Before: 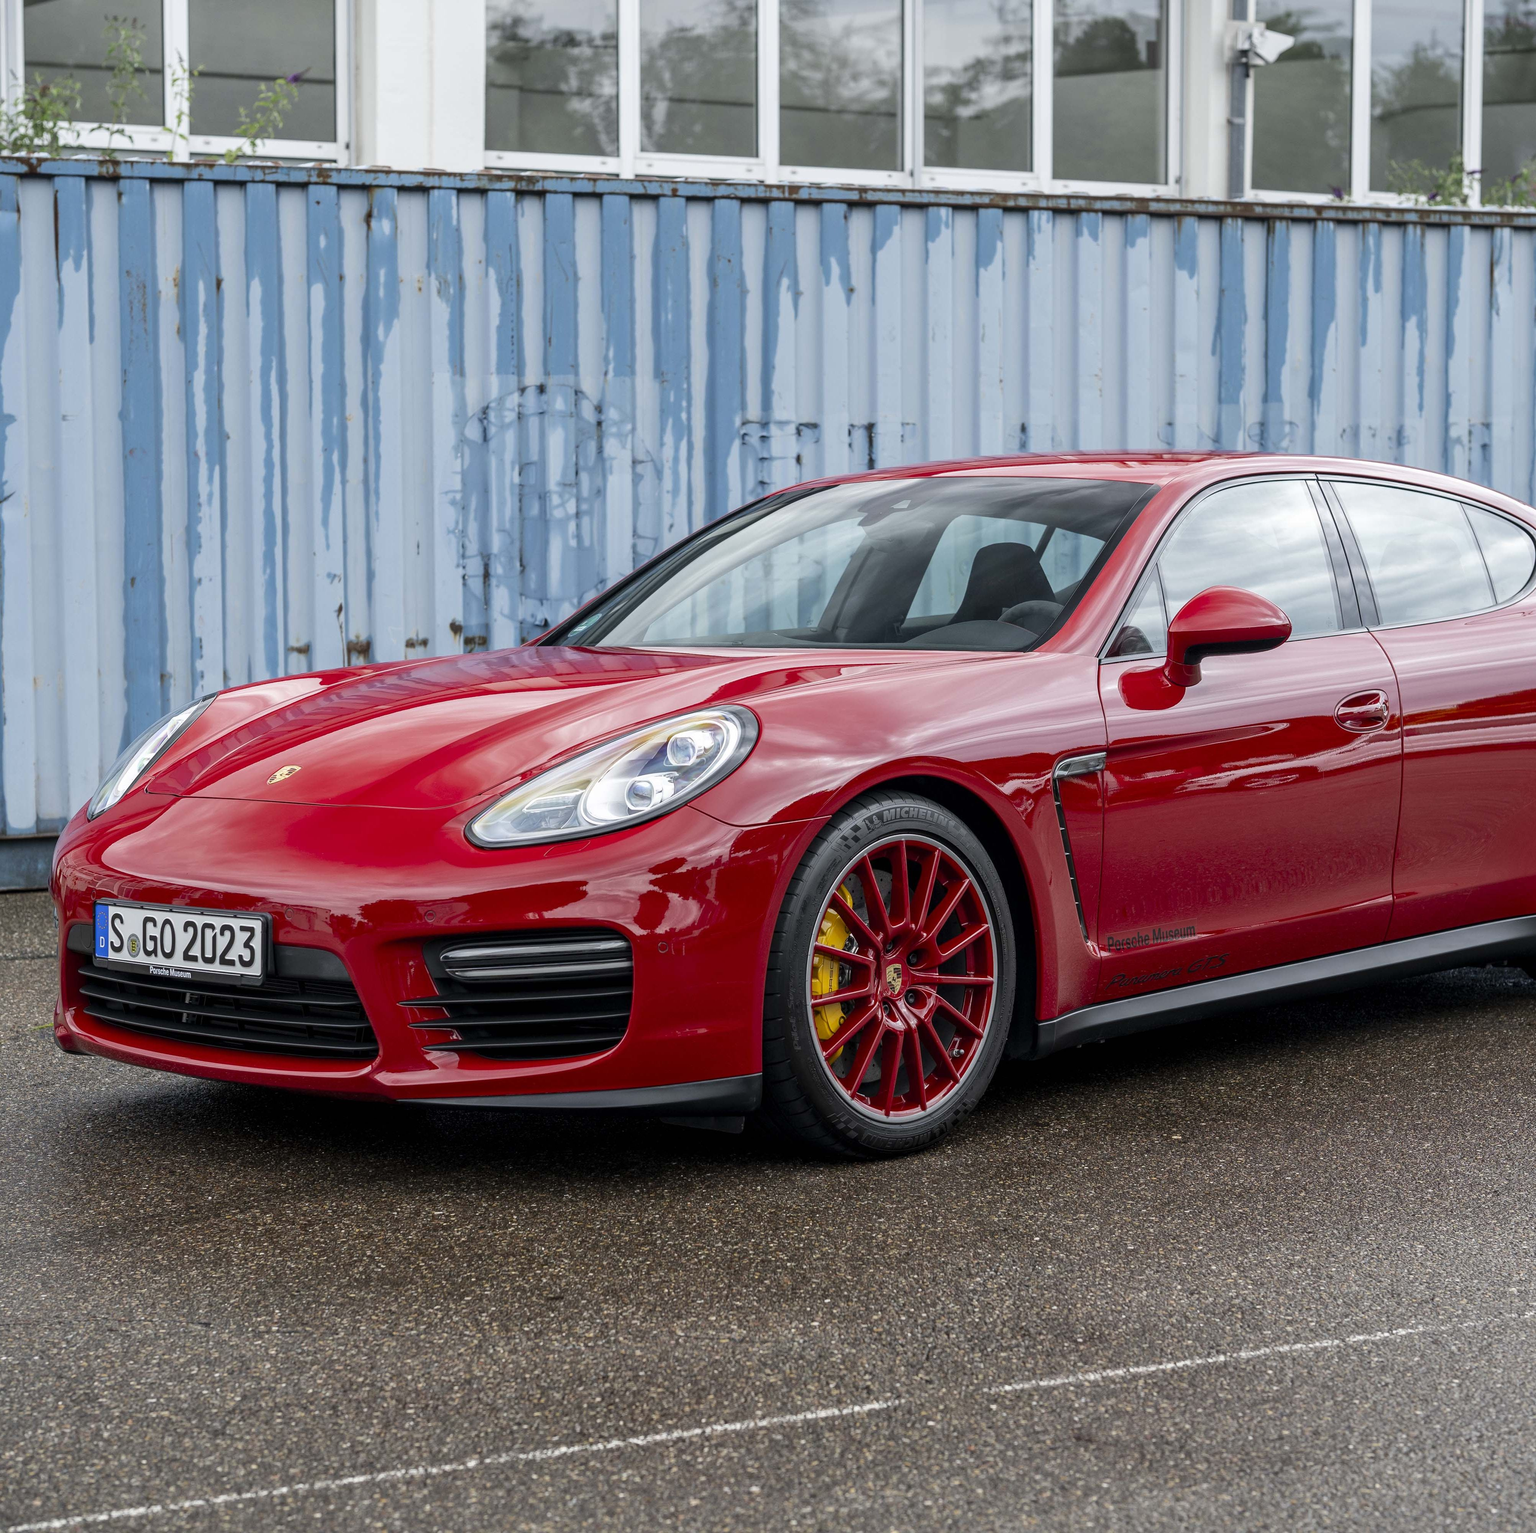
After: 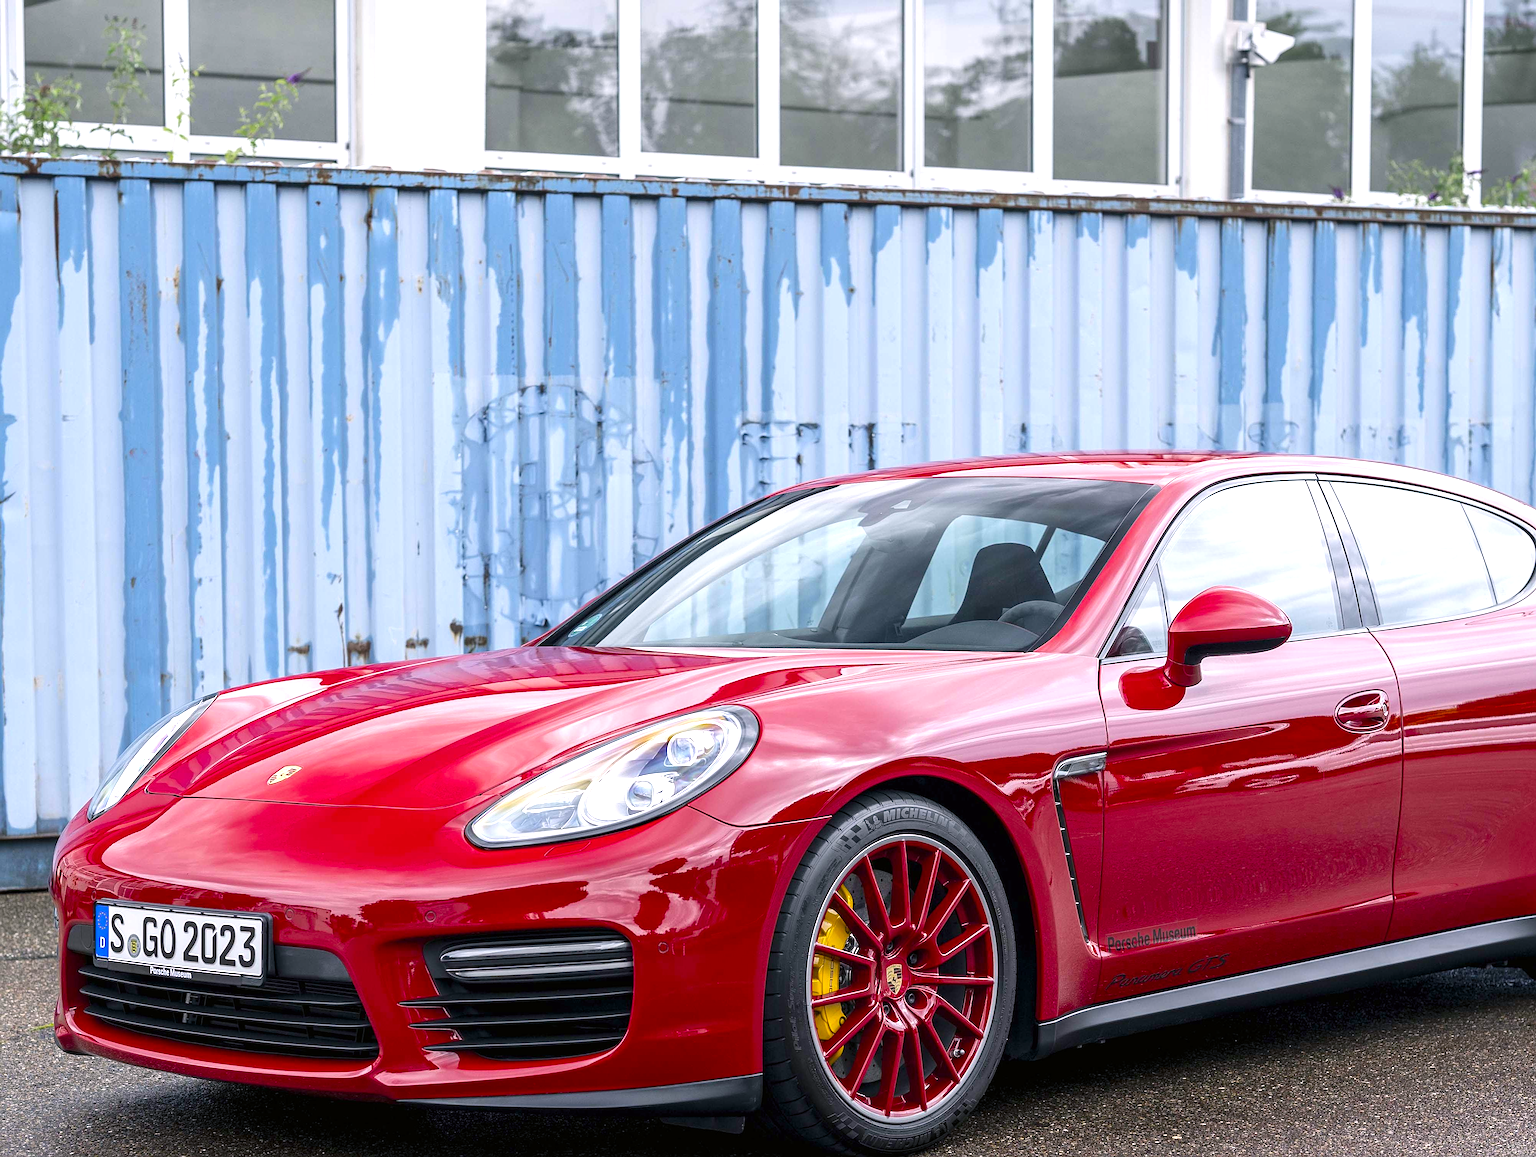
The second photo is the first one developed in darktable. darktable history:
exposure: black level correction 0, exposure 0.692 EV, compensate highlight preservation false
crop: bottom 24.473%
sharpen: radius 2.163, amount 0.387, threshold 0.157
color balance rgb: power › chroma 0.973%, power › hue 252.18°, linear chroma grading › global chroma 0.416%, perceptual saturation grading › global saturation 31.14%
color correction: highlights a* 3.05, highlights b* -1.04, shadows a* -0.112, shadows b* 1.97, saturation 0.982
